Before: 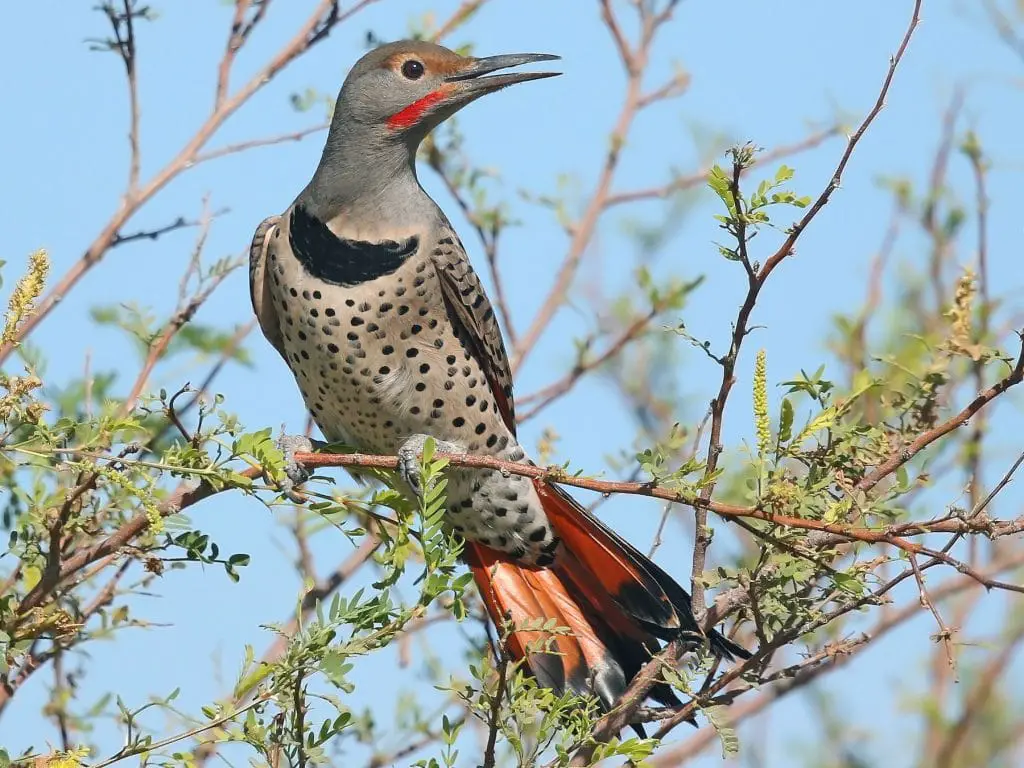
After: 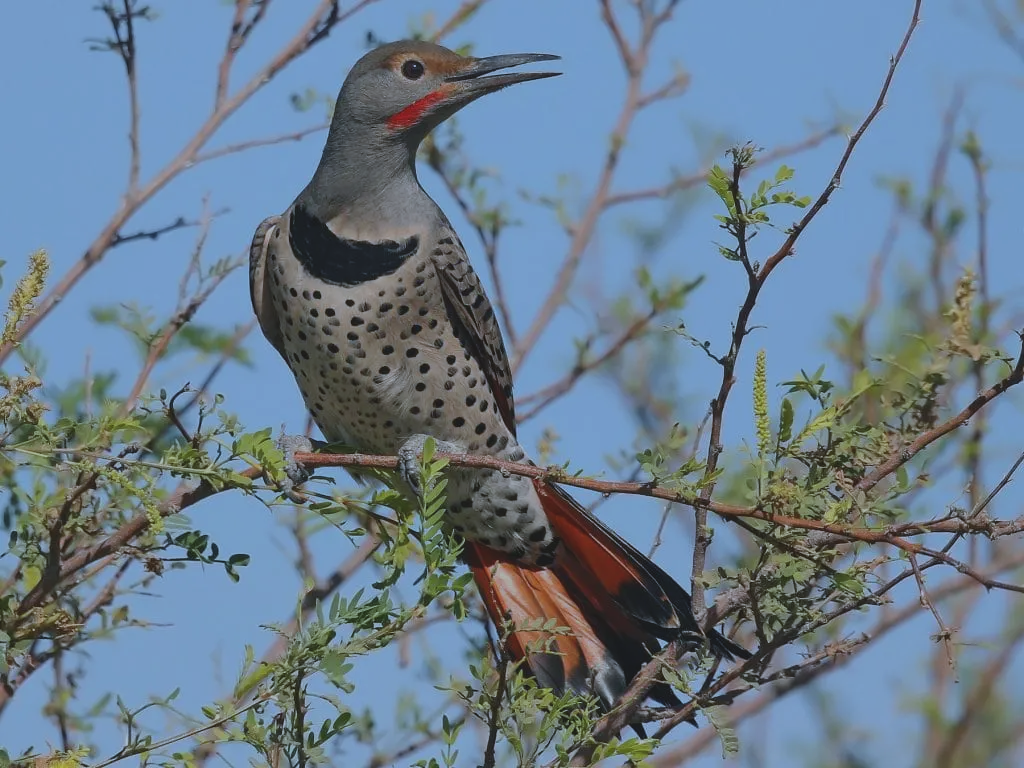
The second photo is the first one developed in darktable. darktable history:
white balance: red 0.931, blue 1.11
exposure: black level correction -0.016, exposure -1.018 EV, compensate highlight preservation false
